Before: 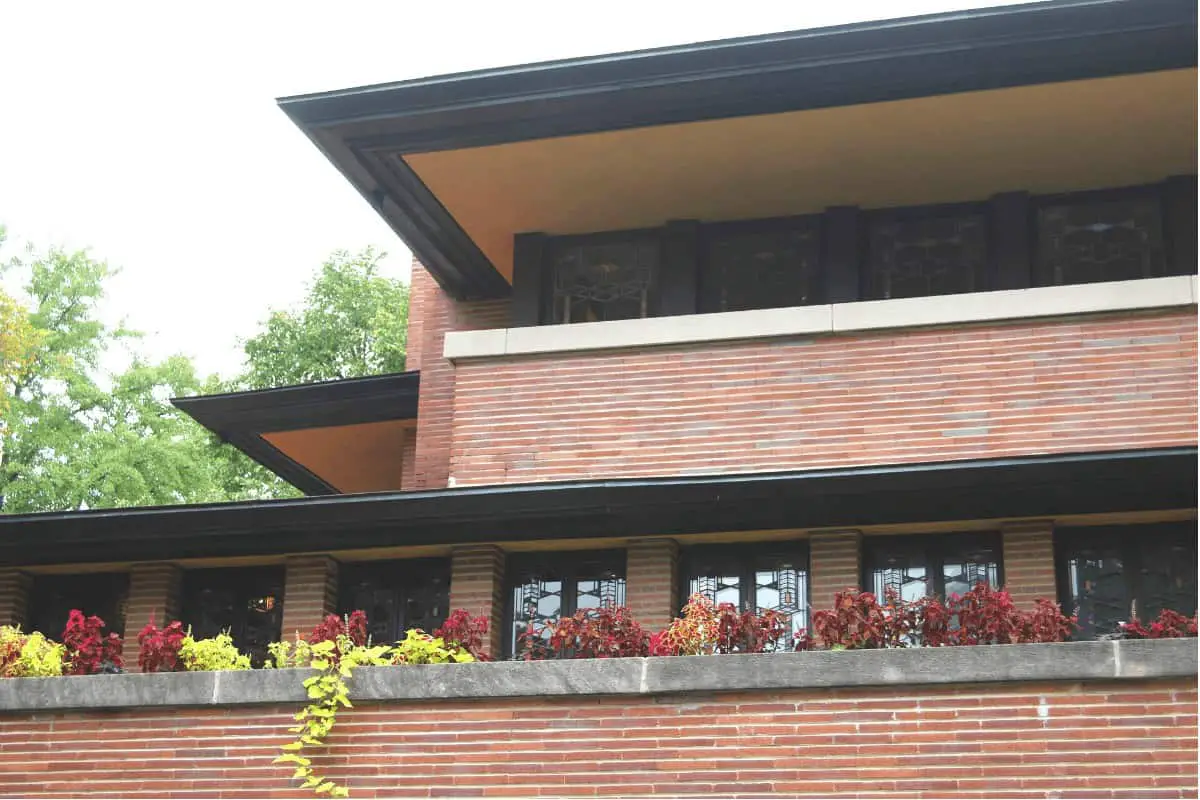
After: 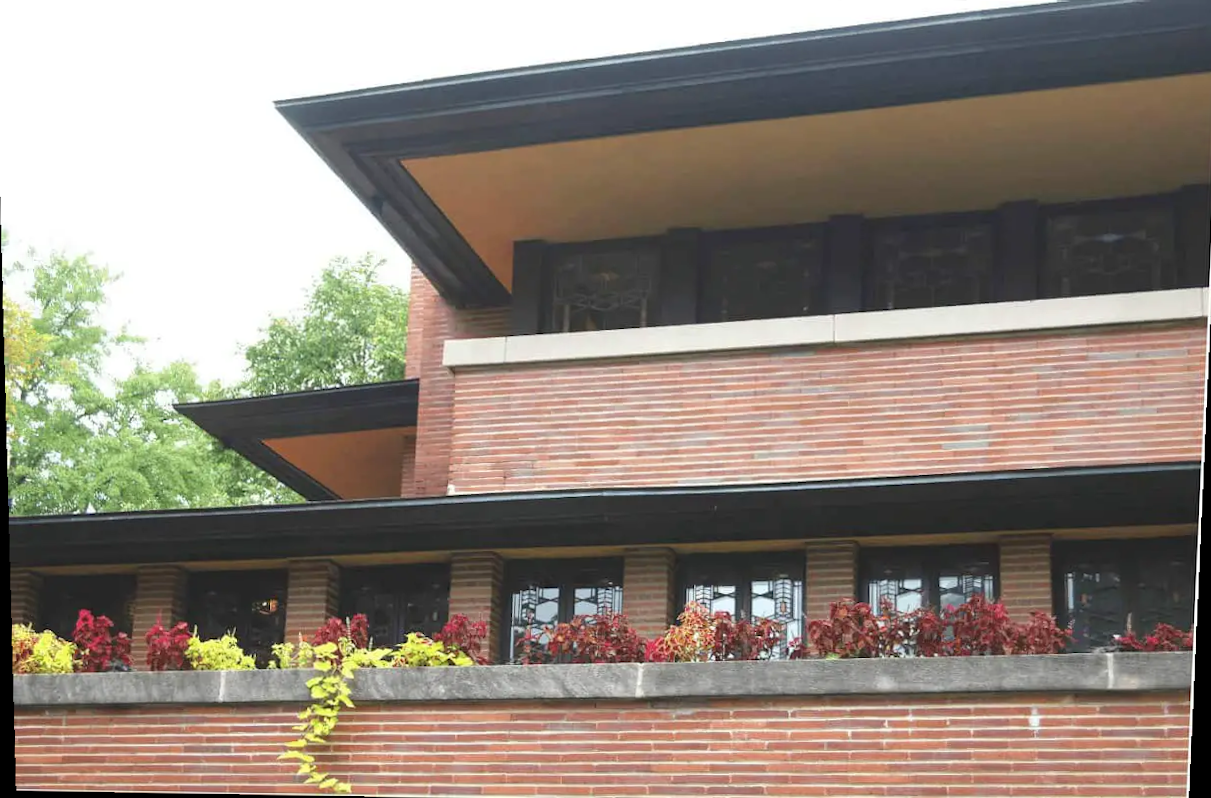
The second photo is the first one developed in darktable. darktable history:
exposure: compensate highlight preservation false
rotate and perspective: lens shift (vertical) 0.048, lens shift (horizontal) -0.024, automatic cropping off
crop and rotate: angle -0.5°
